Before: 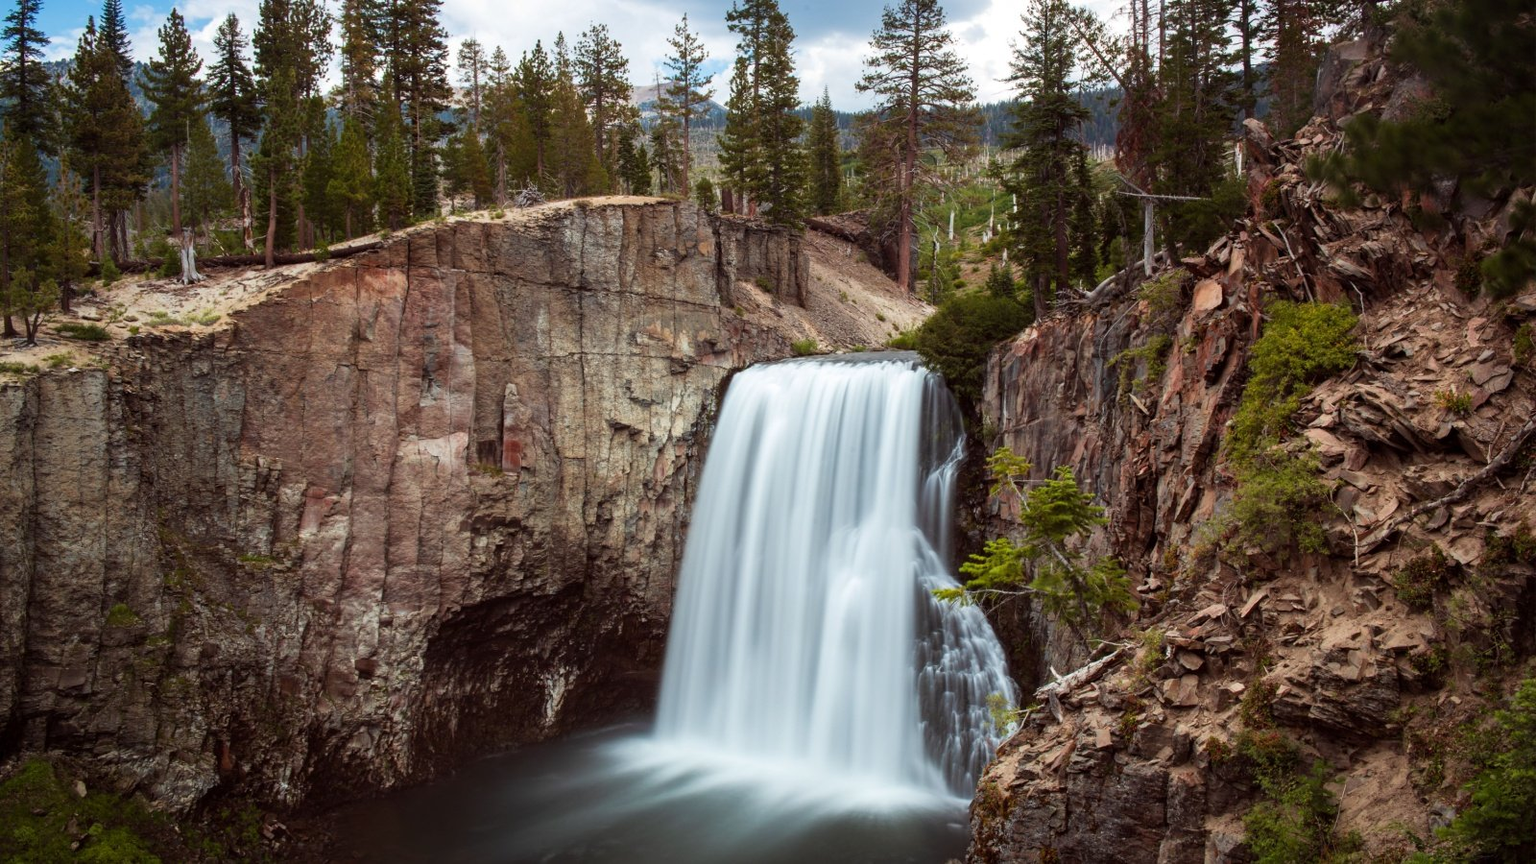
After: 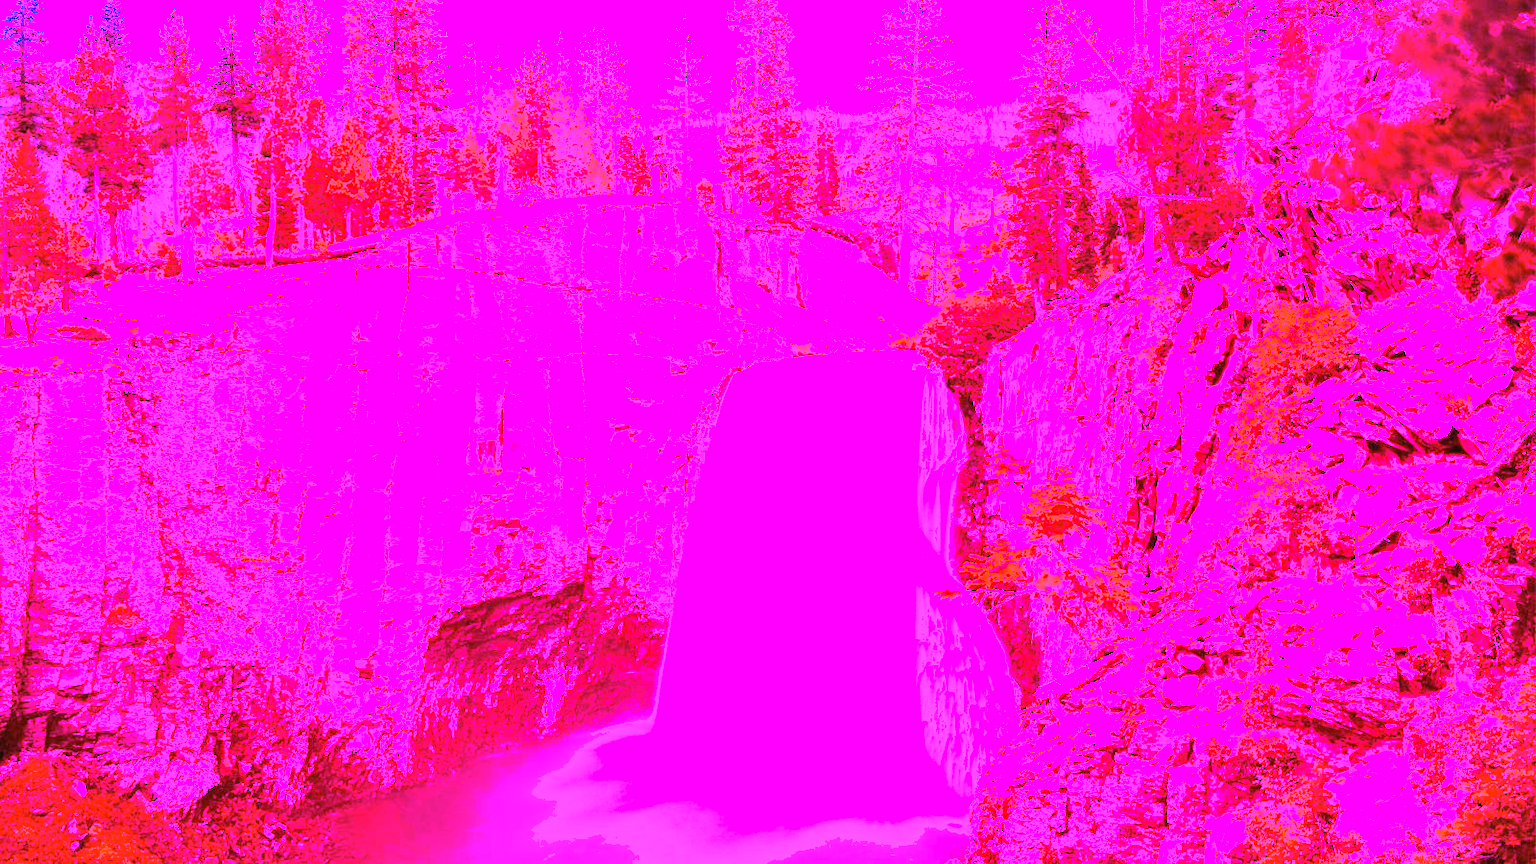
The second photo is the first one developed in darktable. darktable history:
white balance: red 8, blue 8
shadows and highlights: shadows 25, highlights -25
color balance: mode lift, gamma, gain (sRGB), lift [1.04, 1, 1, 0.97], gamma [1.01, 1, 1, 0.97], gain [0.96, 1, 1, 0.97]
